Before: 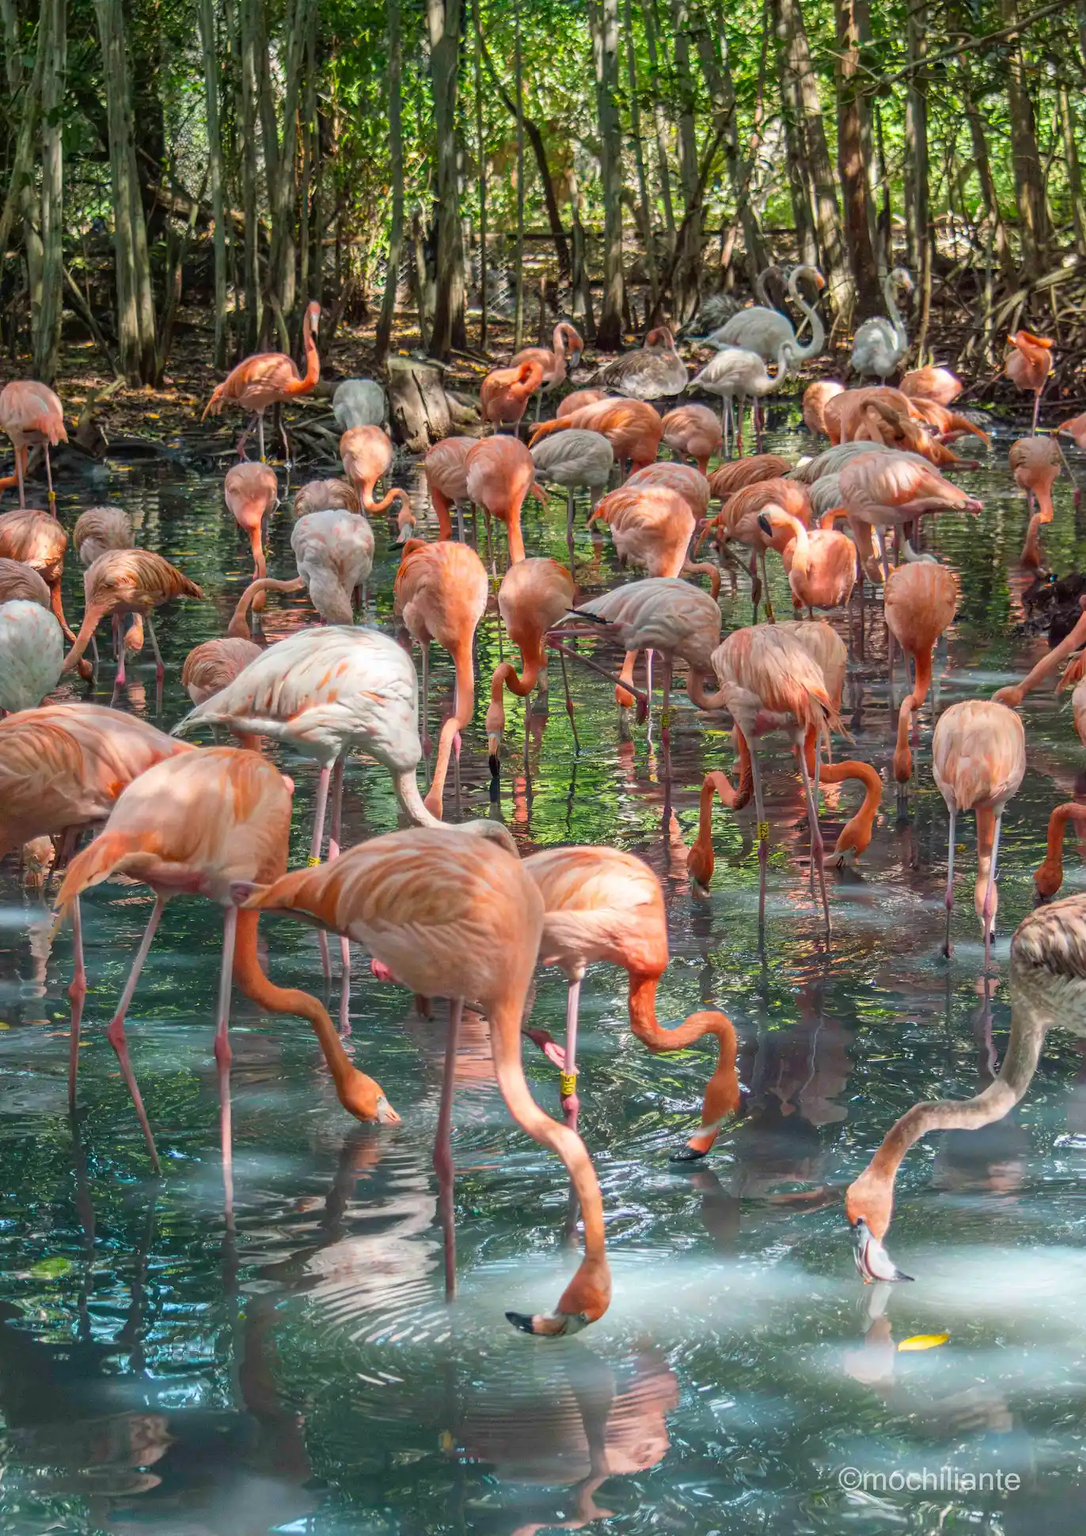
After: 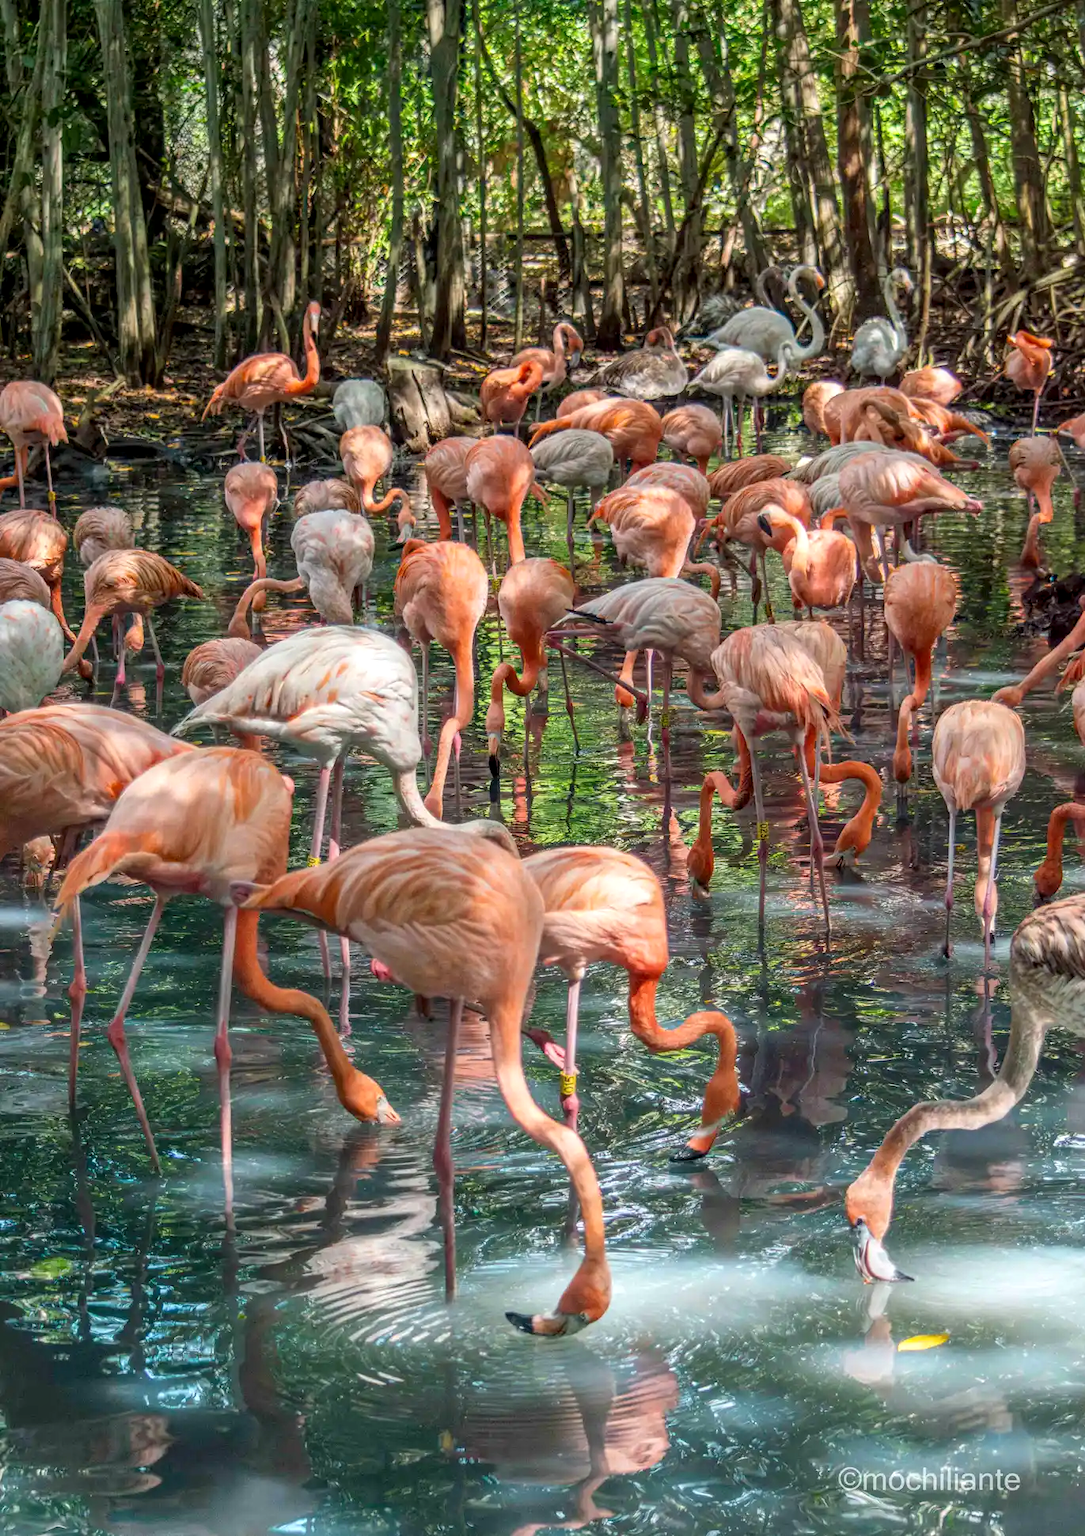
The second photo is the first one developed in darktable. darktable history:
local contrast: on, module defaults
color balance: mode lift, gamma, gain (sRGB), lift [0.97, 1, 1, 1], gamma [1.03, 1, 1, 1]
